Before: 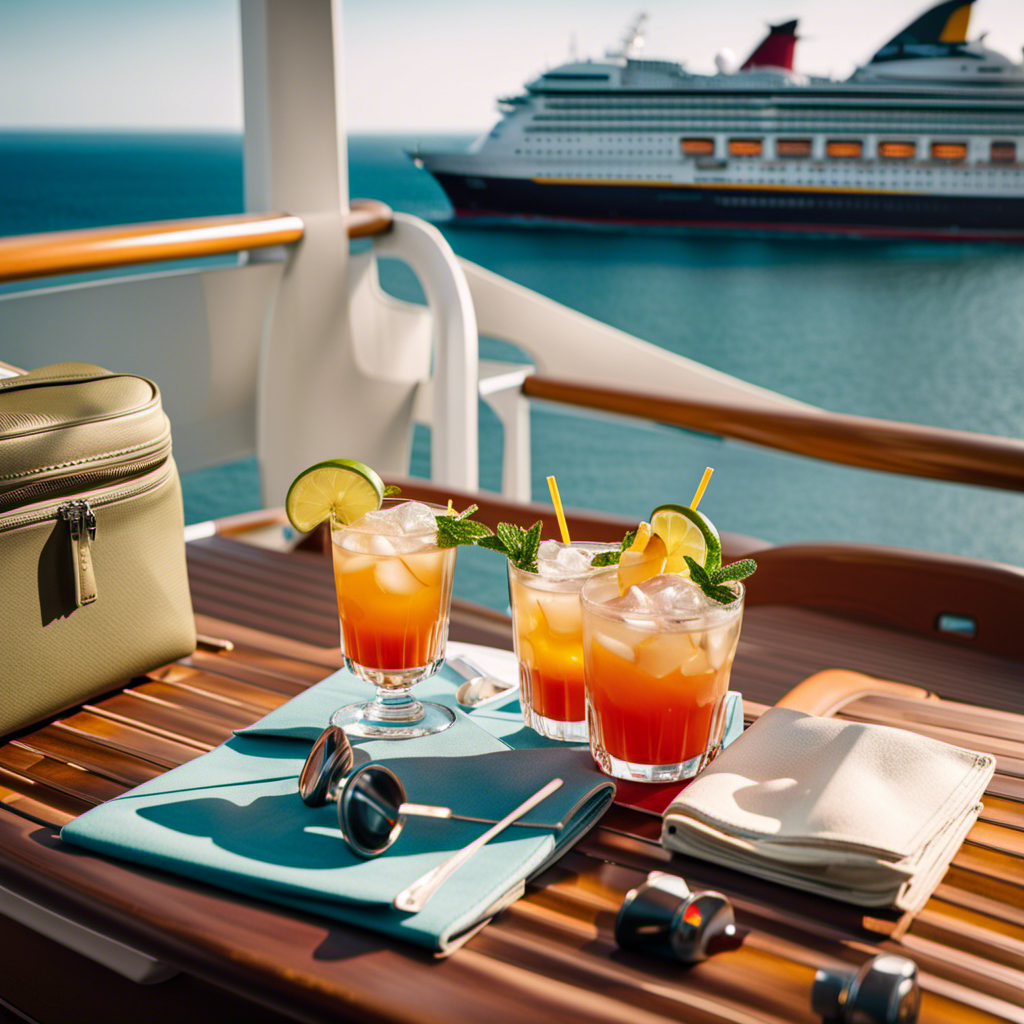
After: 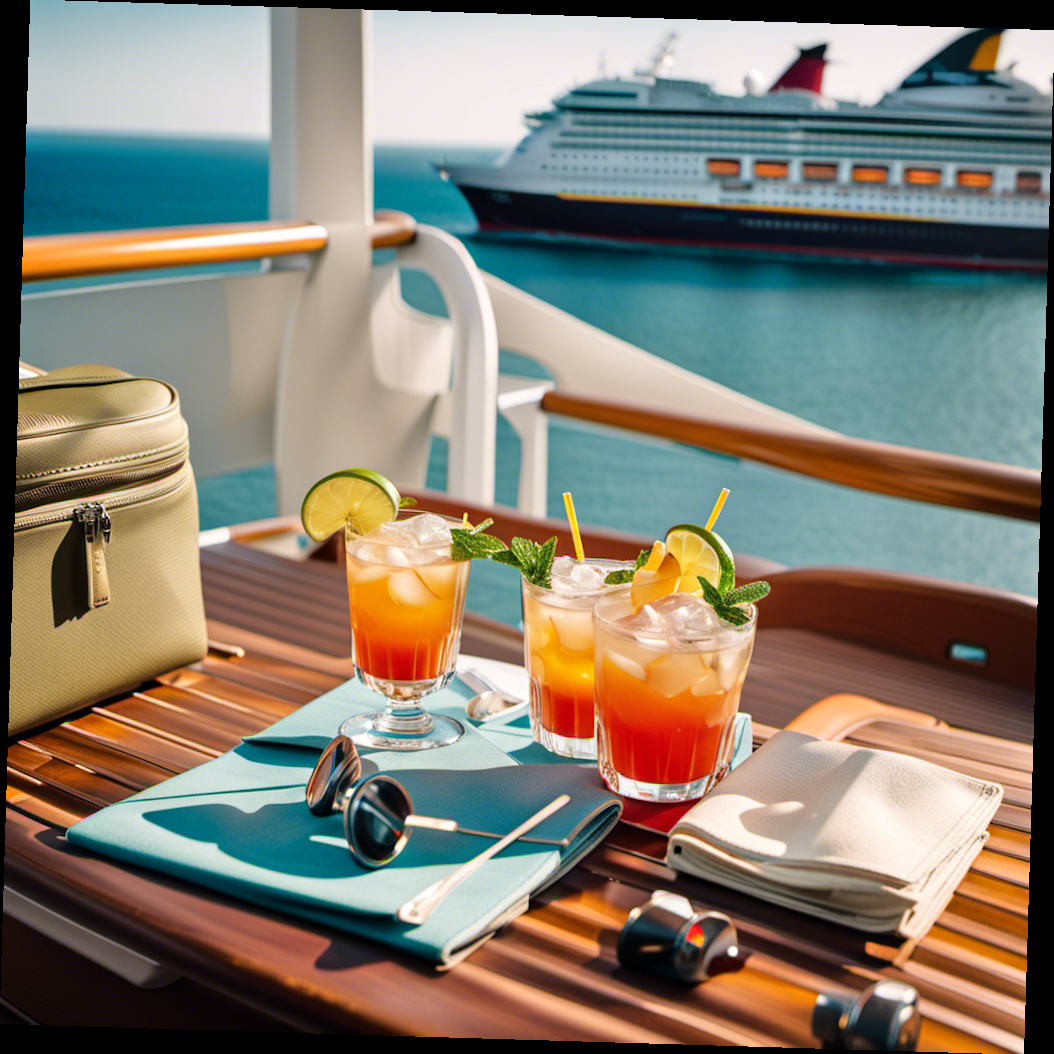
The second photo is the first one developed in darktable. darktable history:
rotate and perspective: rotation 1.72°, automatic cropping off
tone equalizer: -8 EV 0.001 EV, -7 EV -0.004 EV, -6 EV 0.009 EV, -5 EV 0.032 EV, -4 EV 0.276 EV, -3 EV 0.644 EV, -2 EV 0.584 EV, -1 EV 0.187 EV, +0 EV 0.024 EV
